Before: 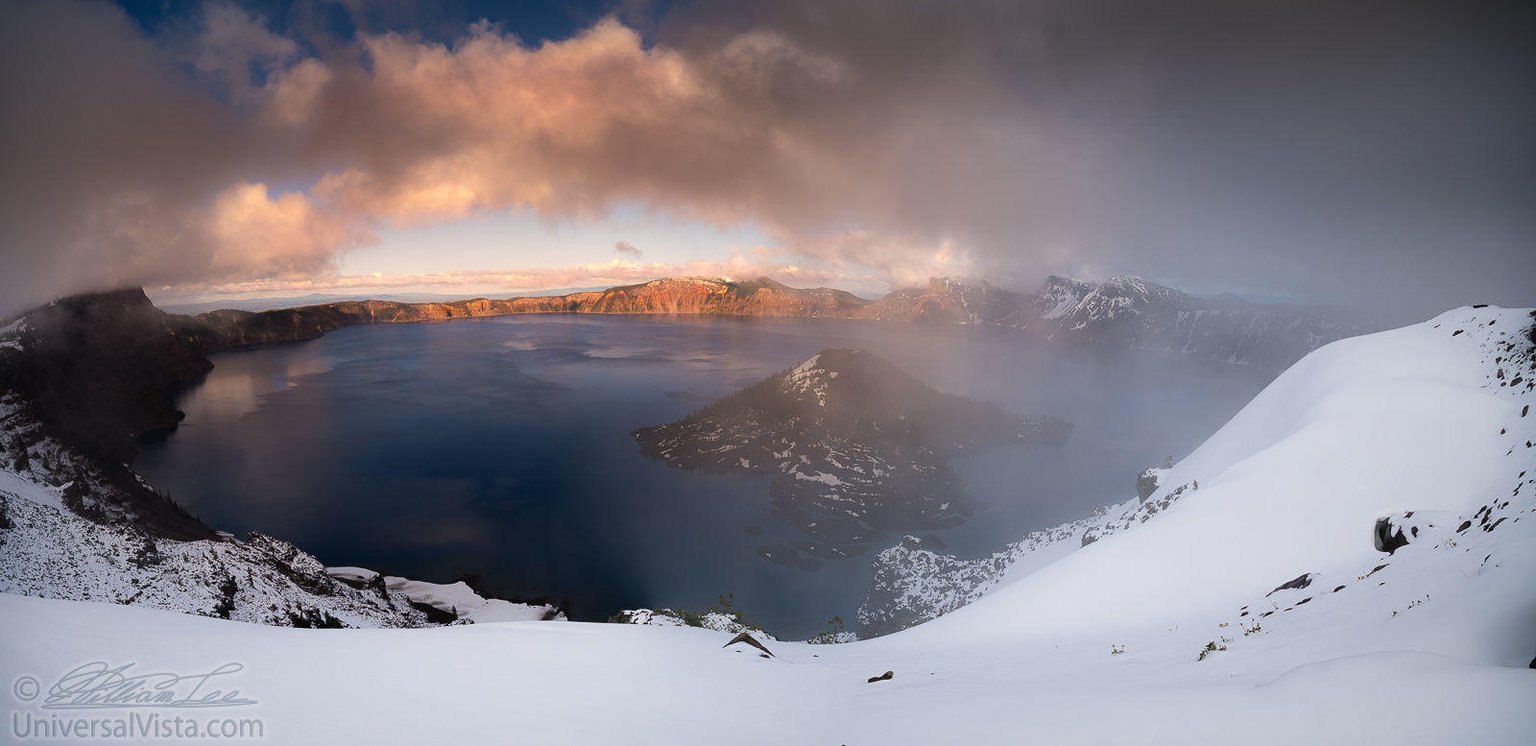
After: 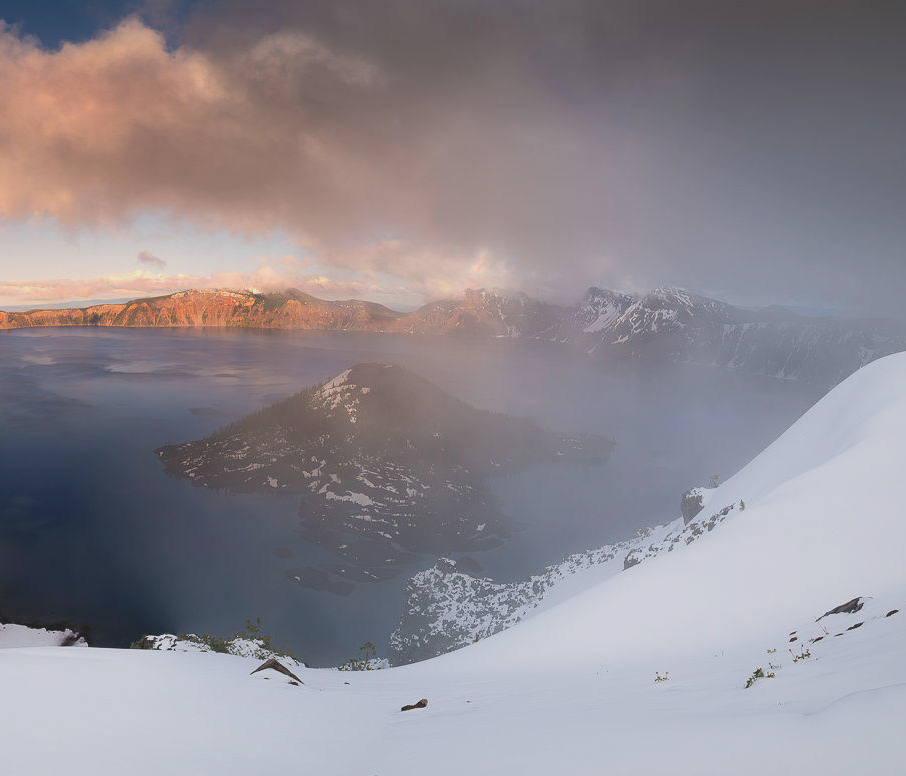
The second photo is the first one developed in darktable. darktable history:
contrast brightness saturation: contrast -0.15, brightness 0.05, saturation -0.12
crop: left 31.458%, top 0%, right 11.876%
